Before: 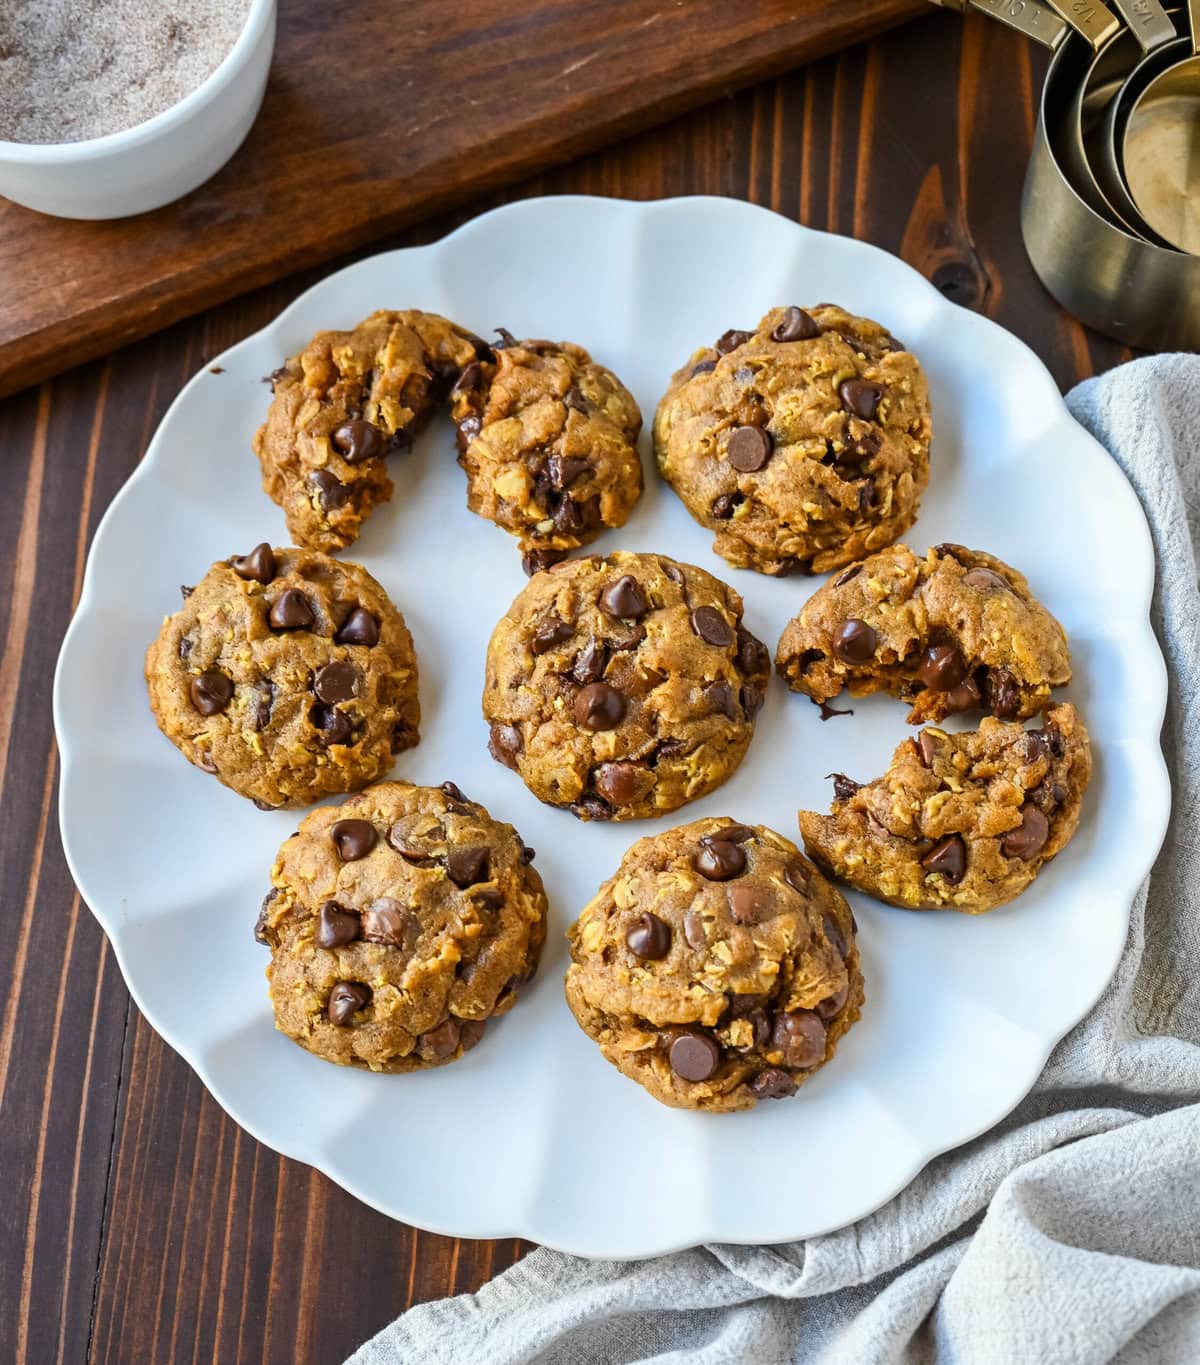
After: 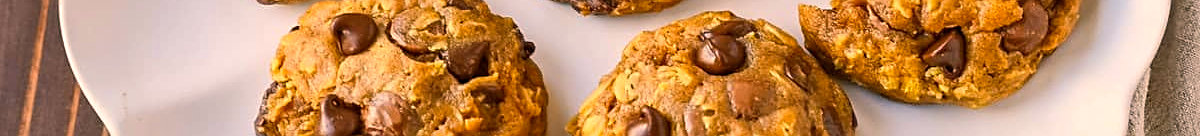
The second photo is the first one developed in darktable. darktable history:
crop and rotate: top 59.084%, bottom 30.916%
color balance rgb: shadows lift › luminance -5%, shadows lift › chroma 1.1%, shadows lift › hue 219°, power › luminance 10%, power › chroma 2.83%, power › hue 60°, highlights gain › chroma 4.52%, highlights gain › hue 33.33°, saturation formula JzAzBz (2021)
sharpen: on, module defaults
